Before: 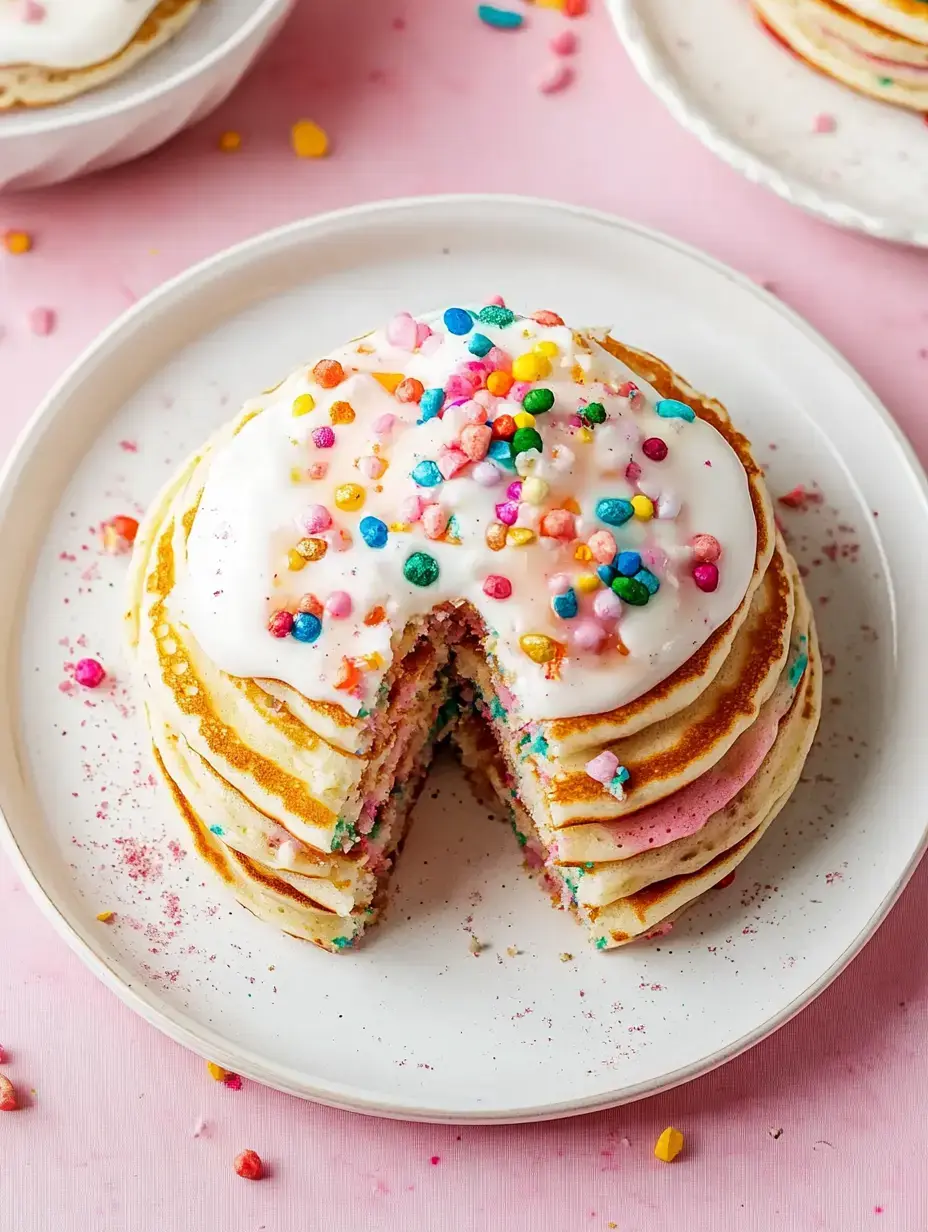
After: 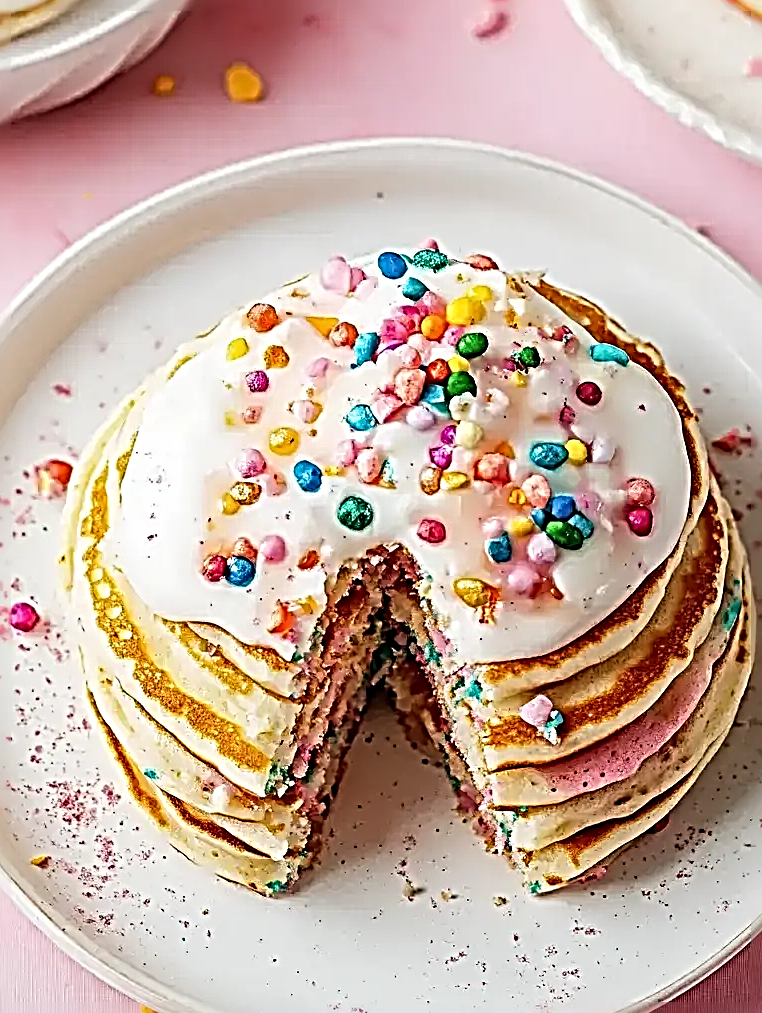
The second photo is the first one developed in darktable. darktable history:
sharpen: radius 4.001, amount 2
crop and rotate: left 7.196%, top 4.574%, right 10.605%, bottom 13.178%
